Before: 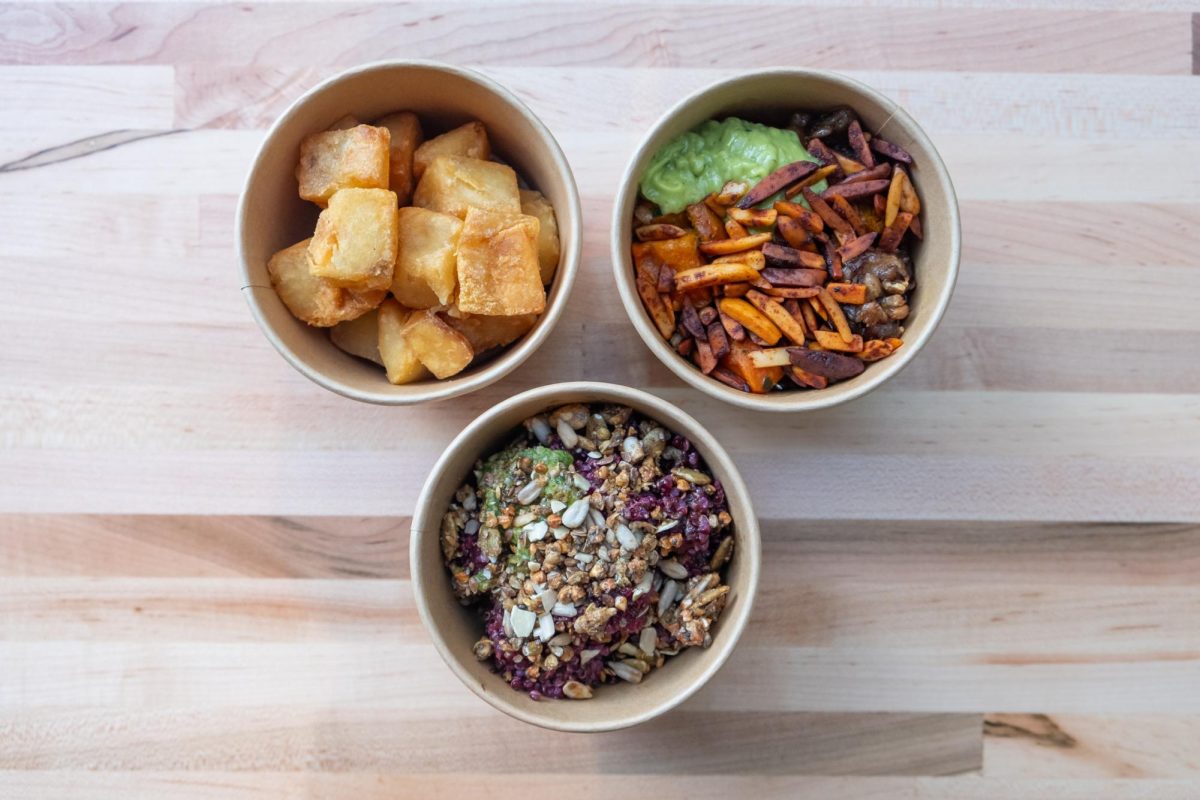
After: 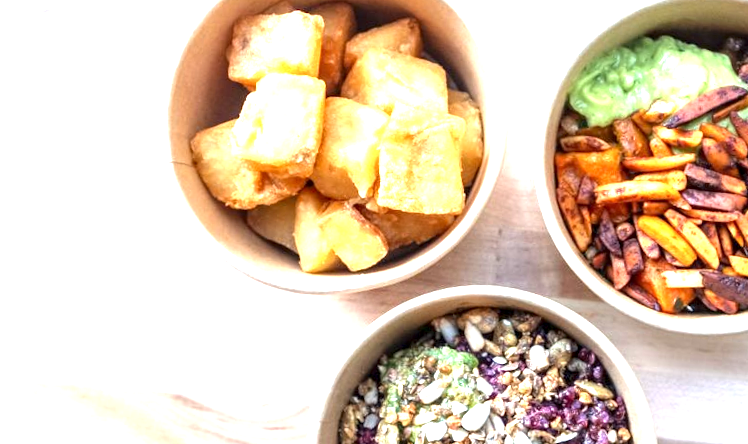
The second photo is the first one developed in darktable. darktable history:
local contrast: detail 135%, midtone range 0.75
tone equalizer: on, module defaults
crop and rotate: angle -4.99°, left 2.122%, top 6.945%, right 27.566%, bottom 30.519%
contrast equalizer: octaves 7, y [[0.6 ×6], [0.55 ×6], [0 ×6], [0 ×6], [0 ×6]], mix -0.3
exposure: black level correction 0, exposure 1.741 EV, compensate exposure bias true, compensate highlight preservation false
